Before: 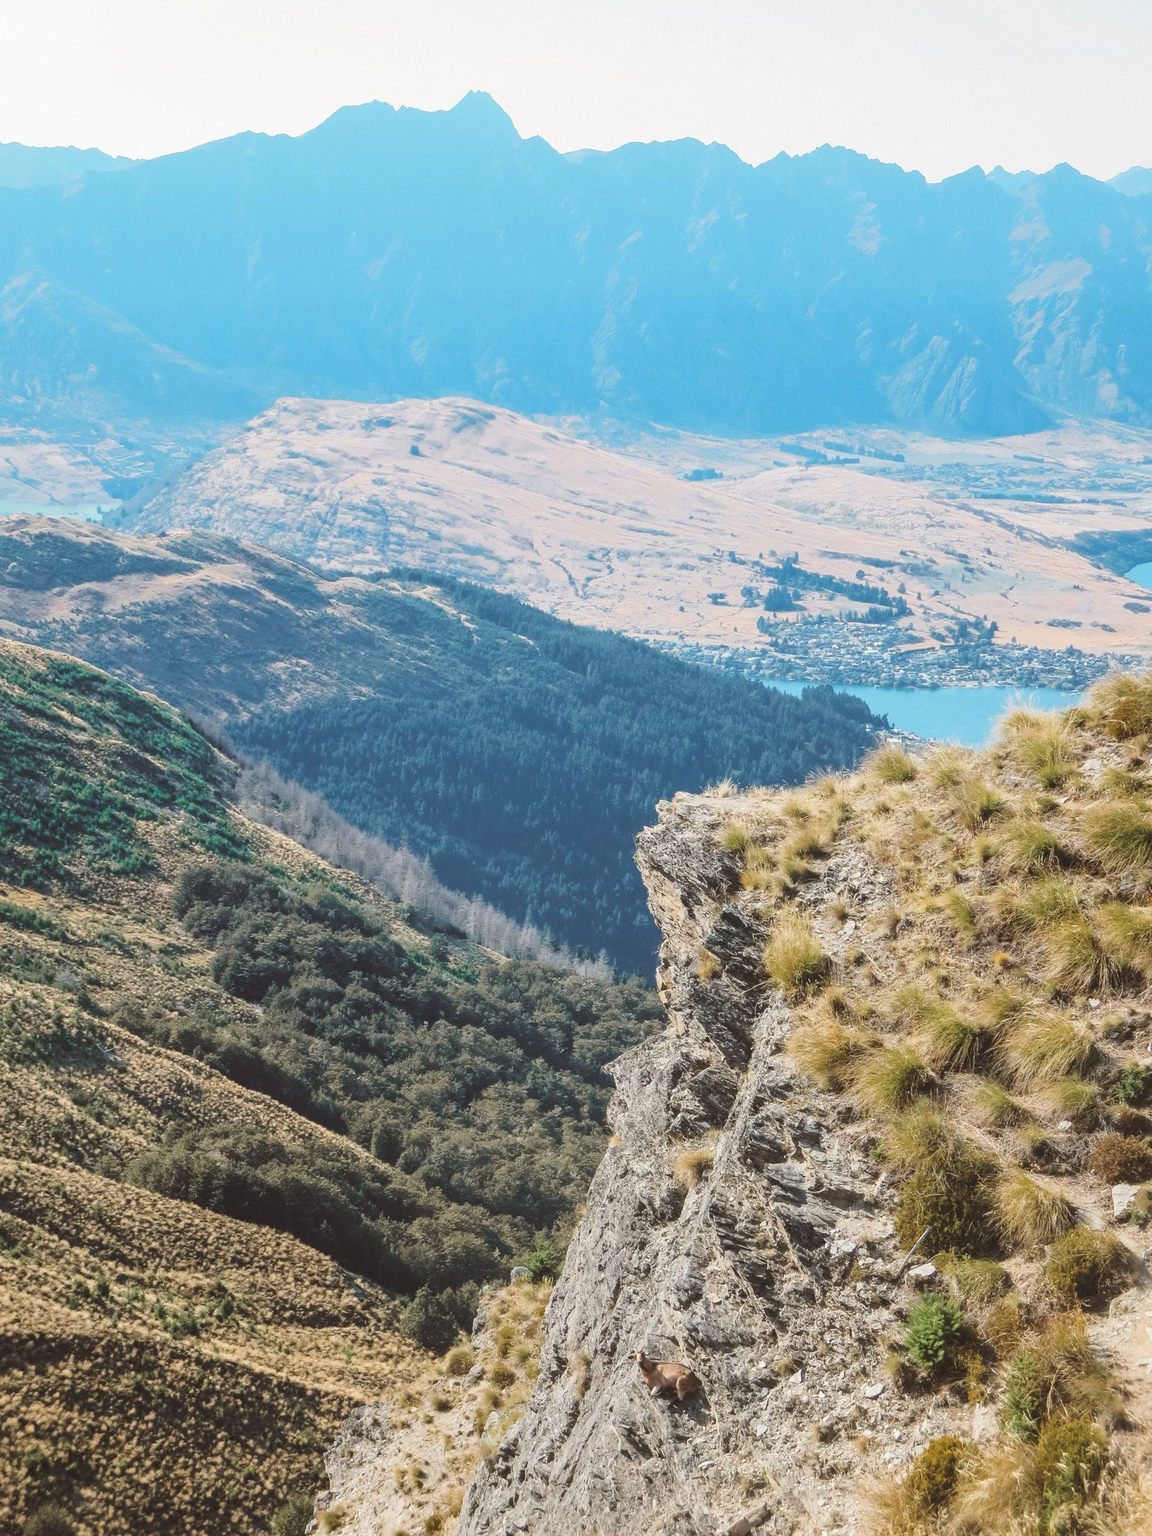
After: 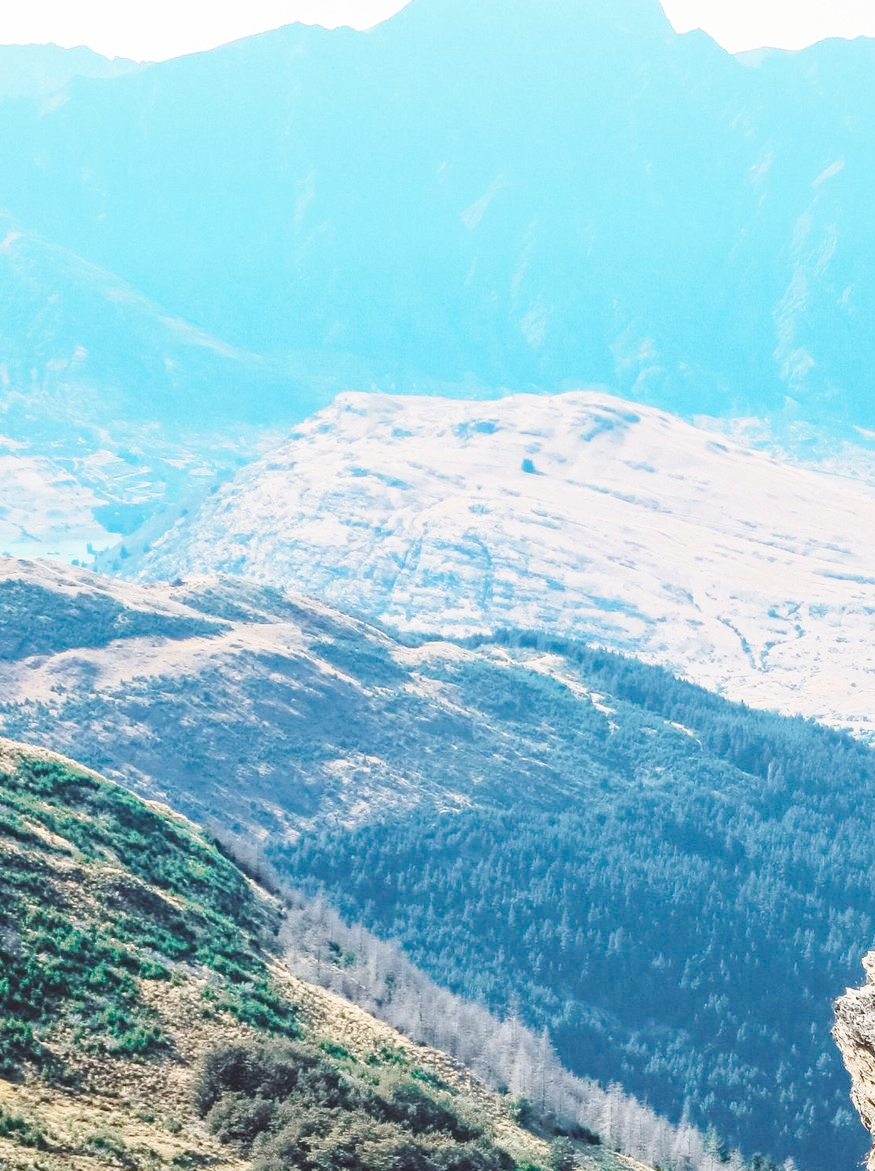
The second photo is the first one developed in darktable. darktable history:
haze removal: on, module defaults
crop and rotate: left 3.047%, top 7.509%, right 42.236%, bottom 37.598%
base curve: curves: ch0 [(0, 0) (0.028, 0.03) (0.121, 0.232) (0.46, 0.748) (0.859, 0.968) (1, 1)], preserve colors none
